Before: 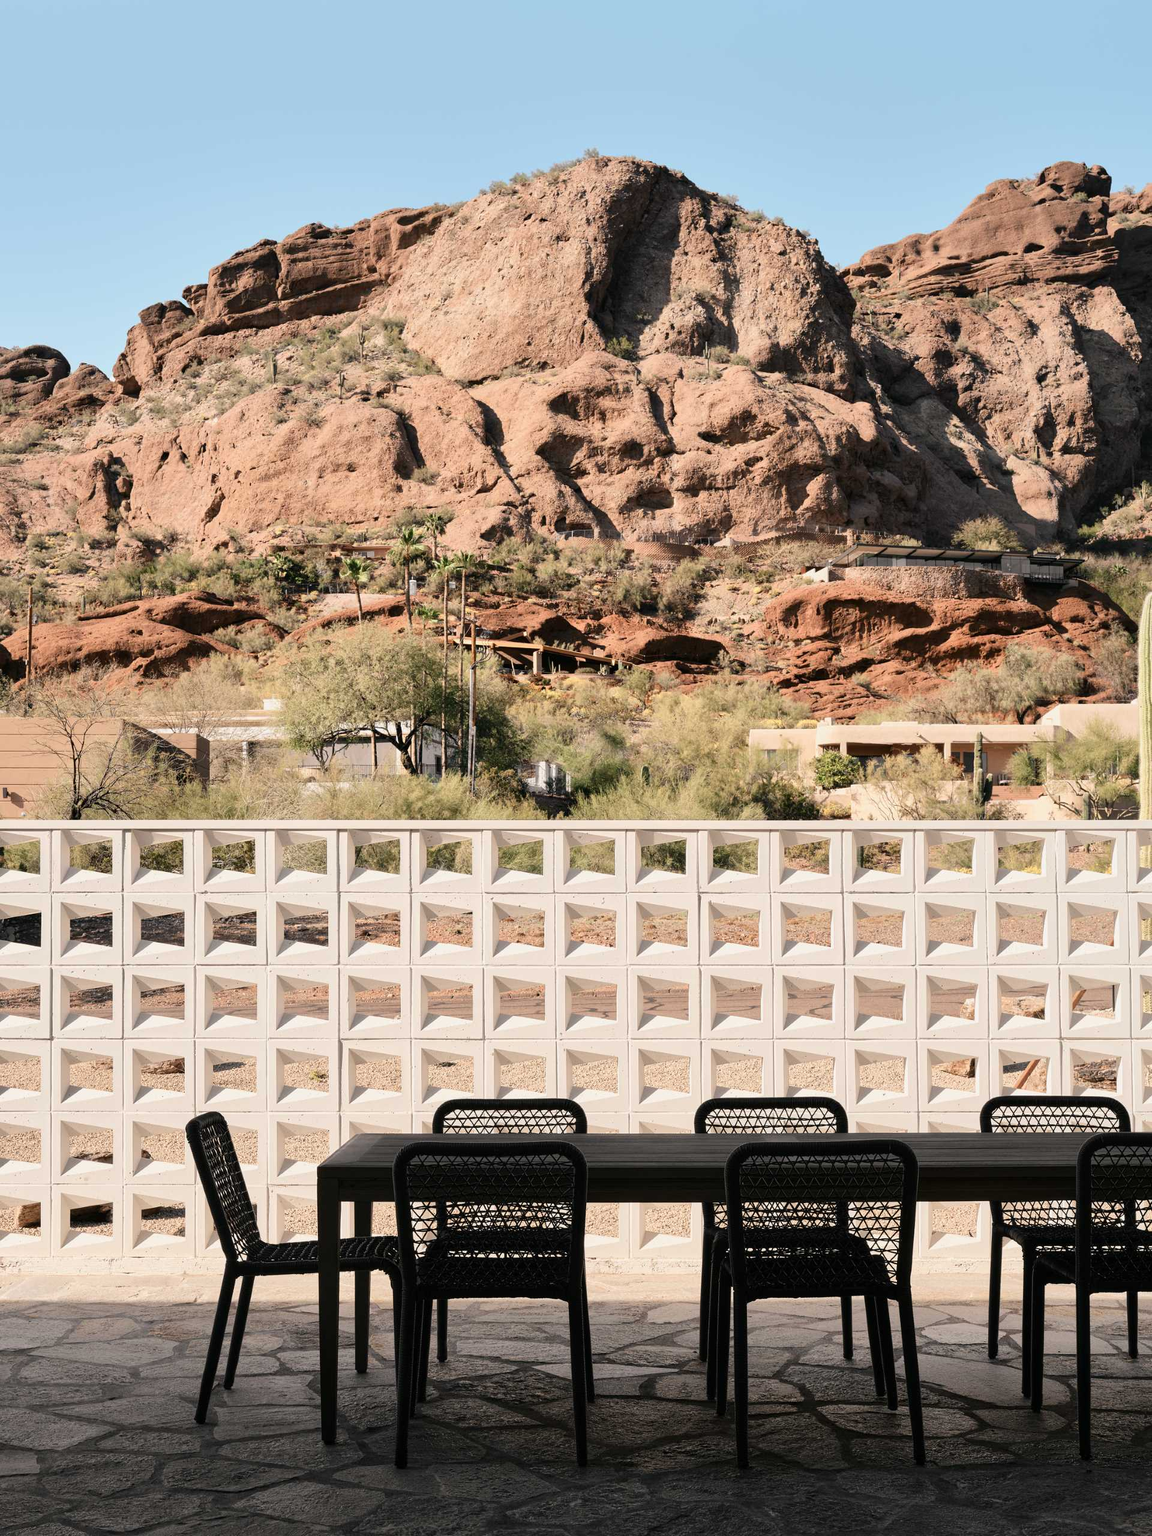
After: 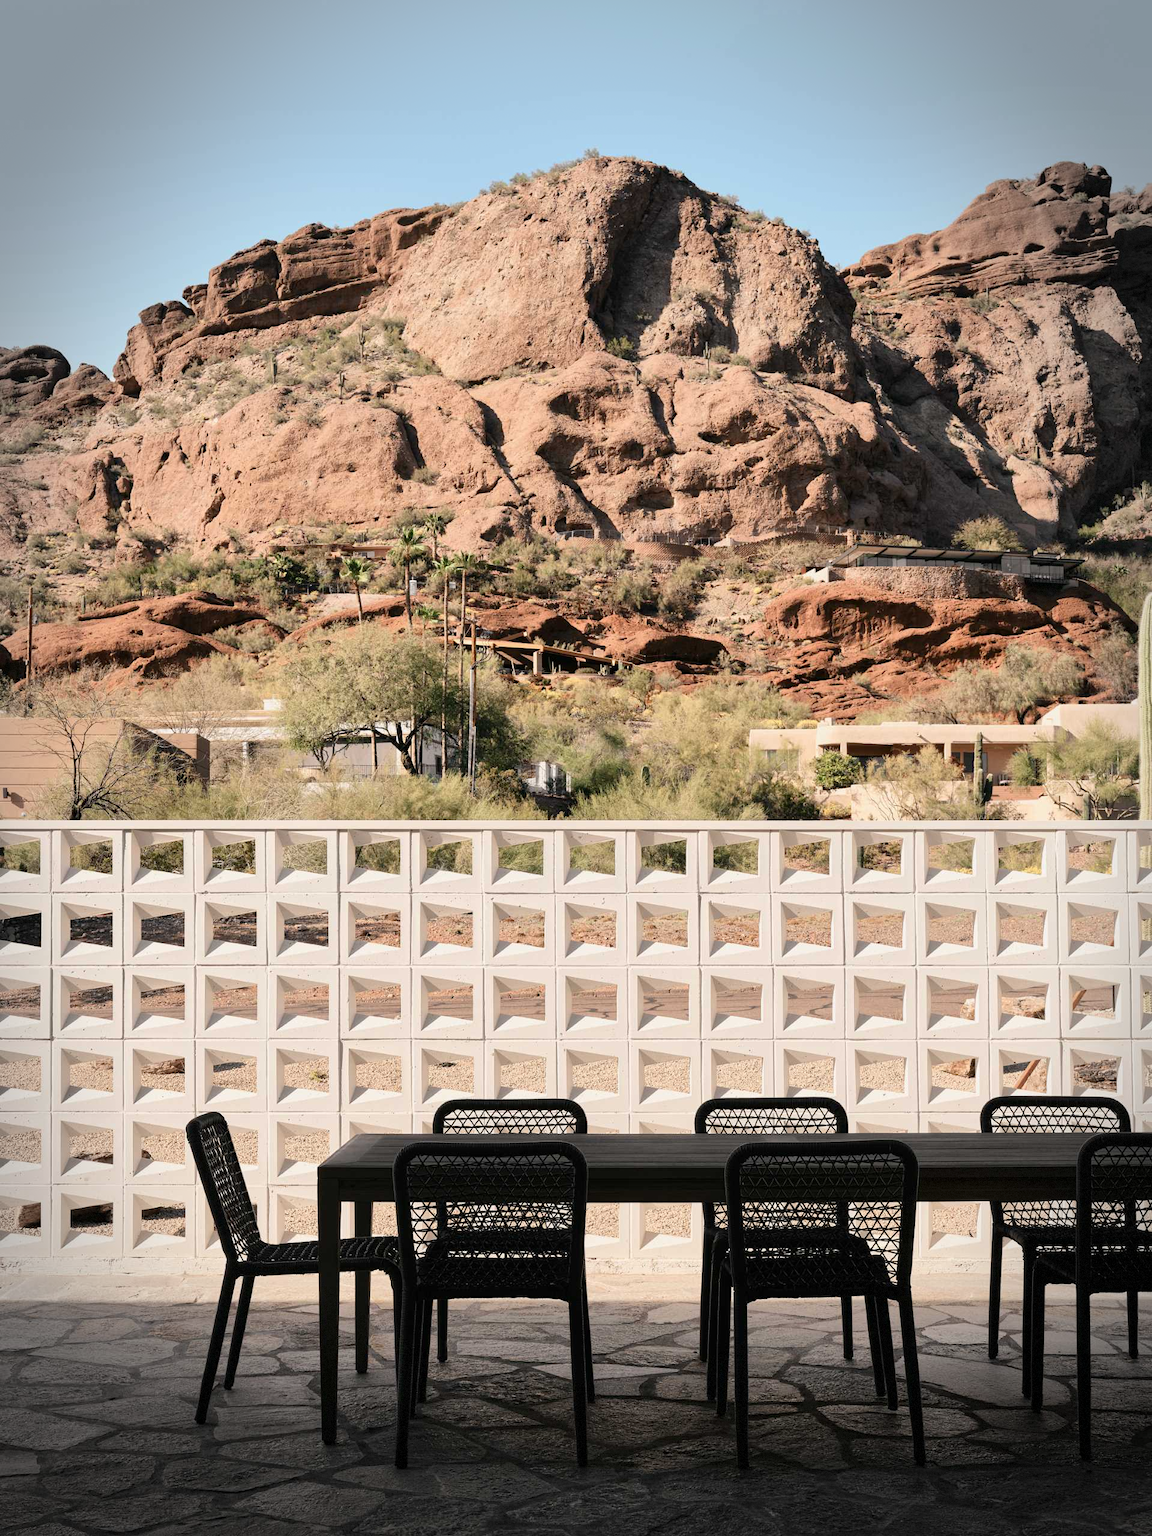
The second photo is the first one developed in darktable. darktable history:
vignetting: automatic ratio true, dithering 8-bit output
